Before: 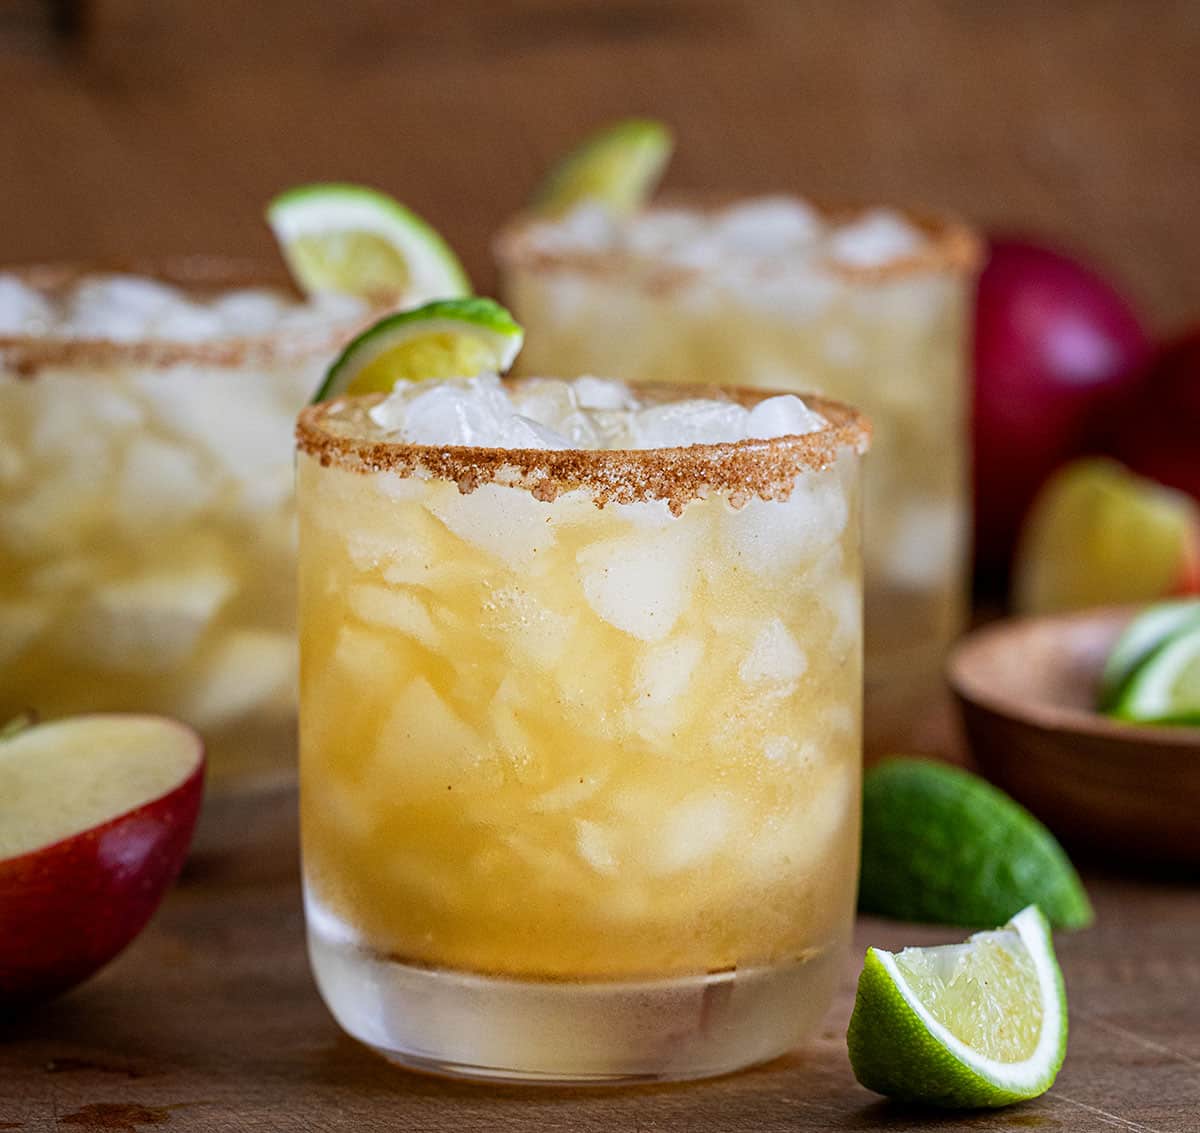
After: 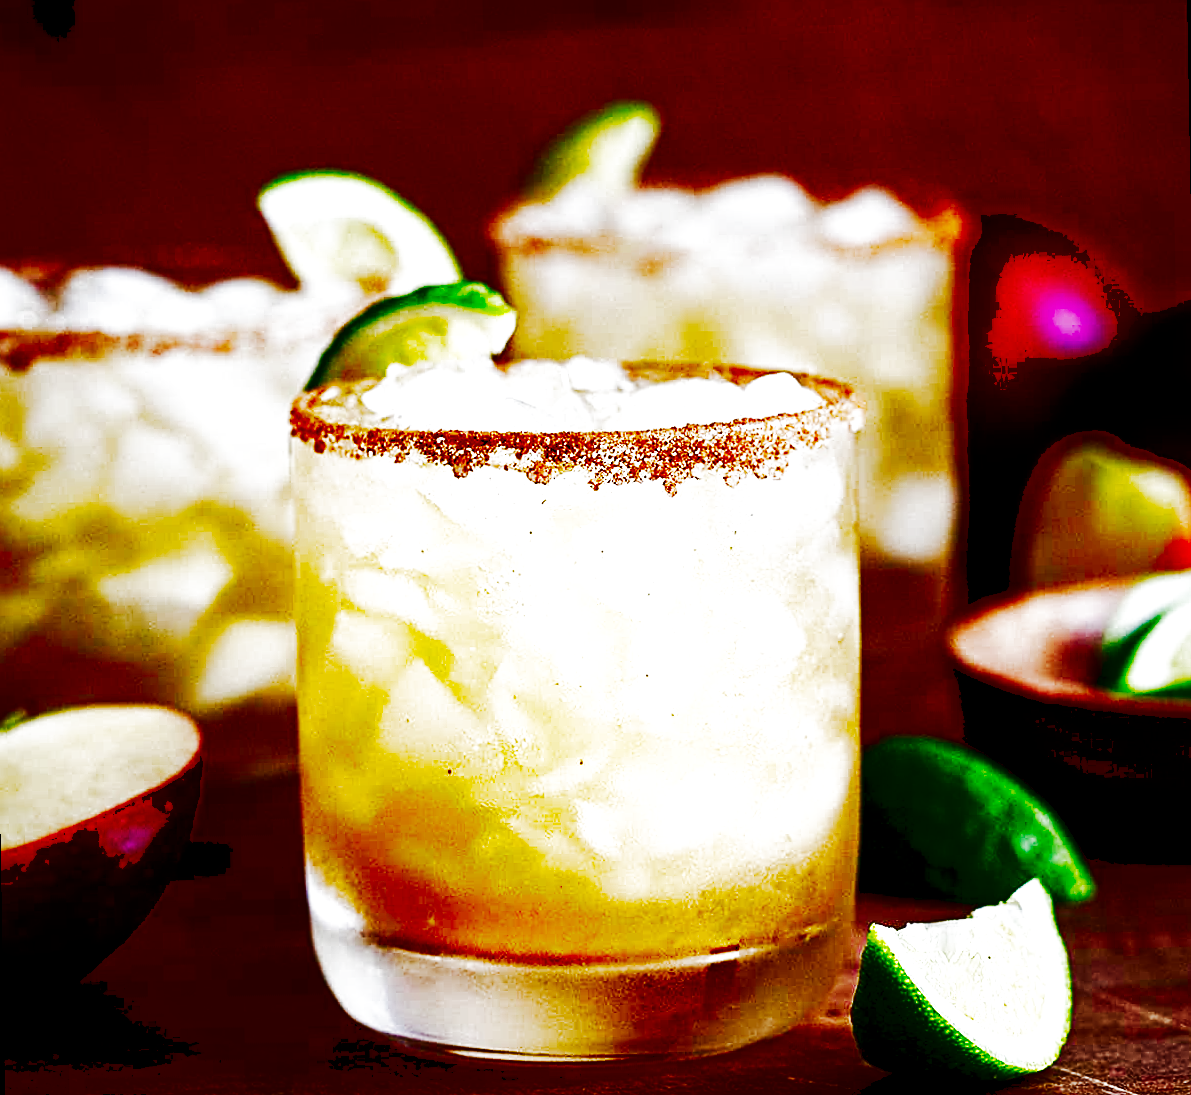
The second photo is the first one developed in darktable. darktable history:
sharpen: on, module defaults
contrast brightness saturation: brightness -1, saturation 1
filmic rgb: middle gray luminance 12.74%, black relative exposure -10.13 EV, white relative exposure 3.47 EV, threshold 6 EV, target black luminance 0%, hardness 5.74, latitude 44.69%, contrast 1.221, highlights saturation mix 5%, shadows ↔ highlights balance 26.78%, add noise in highlights 0, preserve chrominance no, color science v3 (2019), use custom middle-gray values true, iterations of high-quality reconstruction 0, contrast in highlights soft, enable highlight reconstruction true
exposure: black level correction 0.011, exposure 1.088 EV, compensate exposure bias true, compensate highlight preservation false
color correction: saturation 0.98
rotate and perspective: rotation -1°, crop left 0.011, crop right 0.989, crop top 0.025, crop bottom 0.975
tone curve: curves: ch0 [(0, 0) (0.003, 0.003) (0.011, 0.009) (0.025, 0.018) (0.044, 0.028) (0.069, 0.038) (0.1, 0.049) (0.136, 0.062) (0.177, 0.089) (0.224, 0.123) (0.277, 0.165) (0.335, 0.223) (0.399, 0.293) (0.468, 0.385) (0.543, 0.497) (0.623, 0.613) (0.709, 0.716) (0.801, 0.802) (0.898, 0.887) (1, 1)], preserve colors none
